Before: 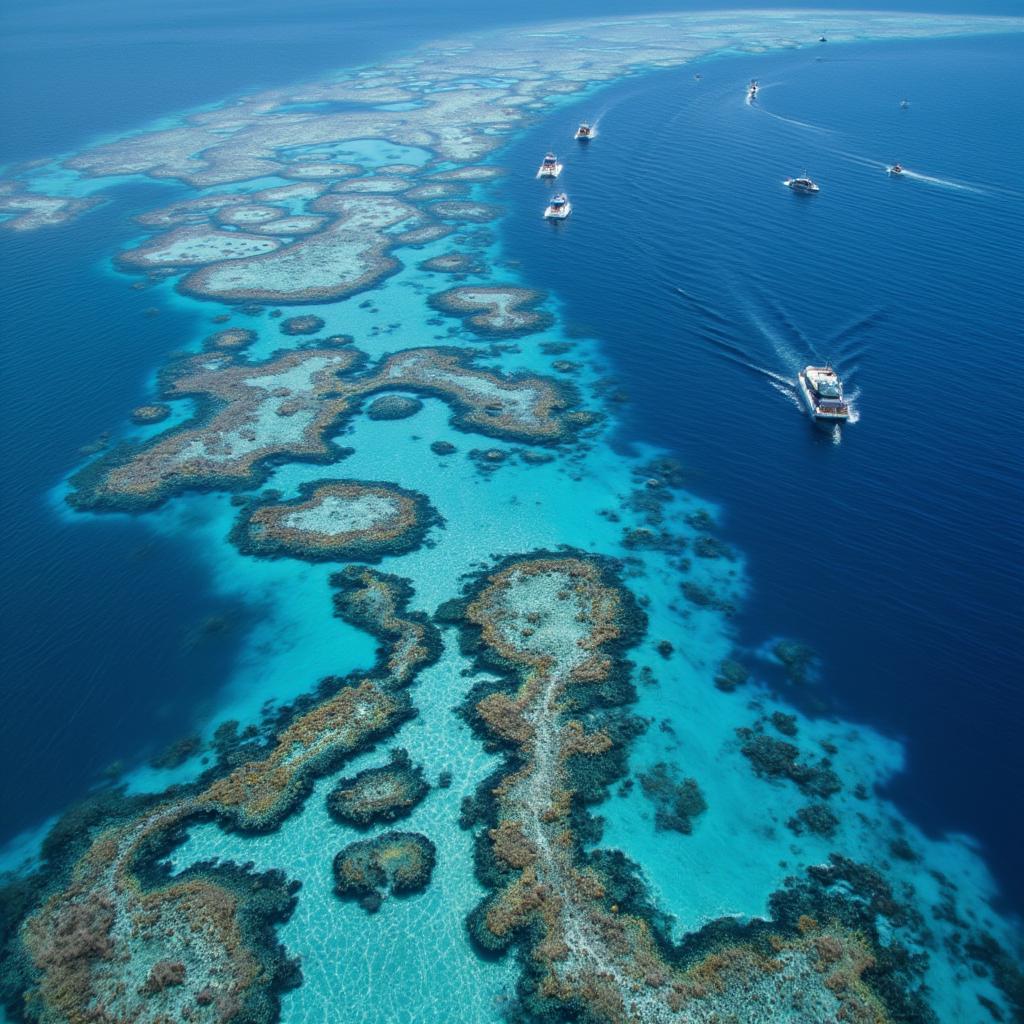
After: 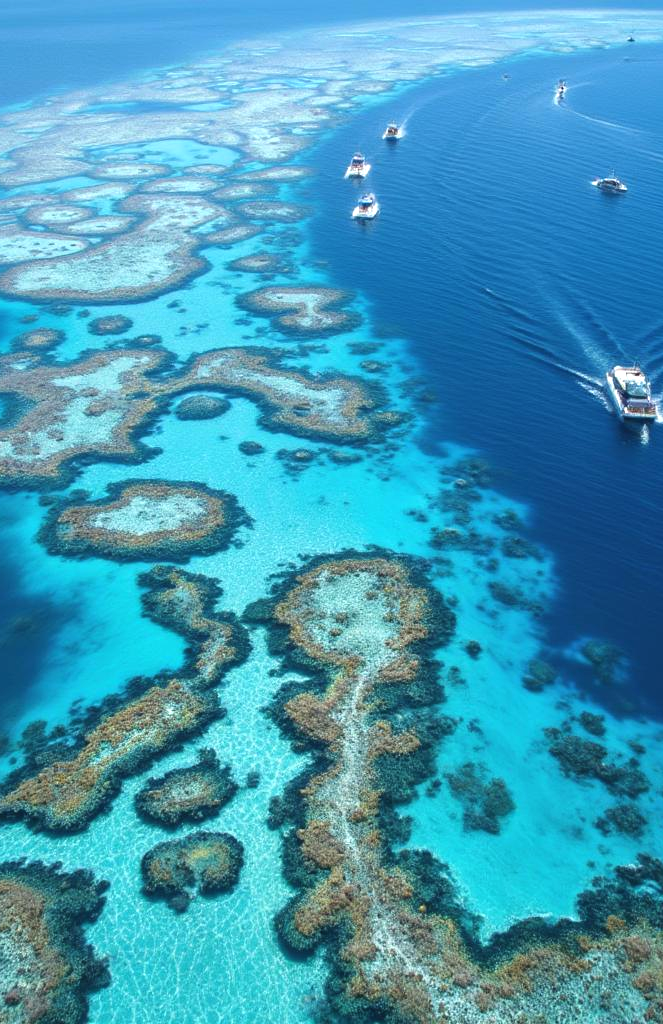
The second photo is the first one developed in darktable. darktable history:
exposure: black level correction -0.001, exposure 0.541 EV, compensate exposure bias true, compensate highlight preservation false
crop and rotate: left 18.776%, right 16.391%
